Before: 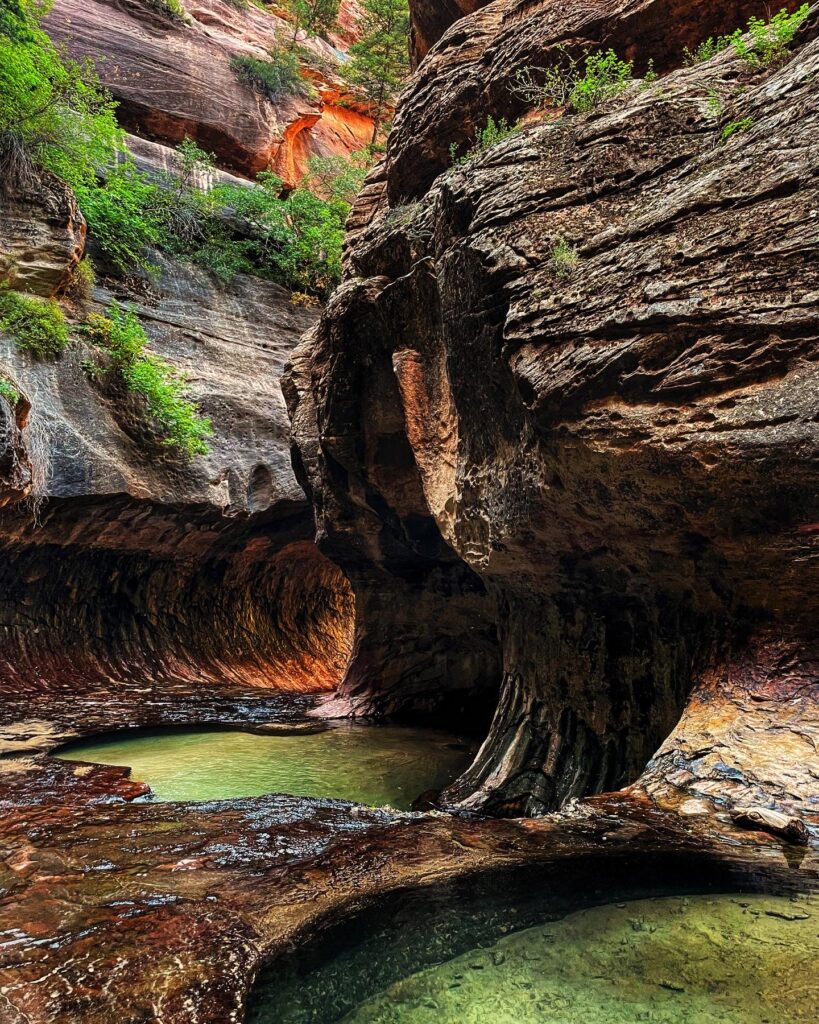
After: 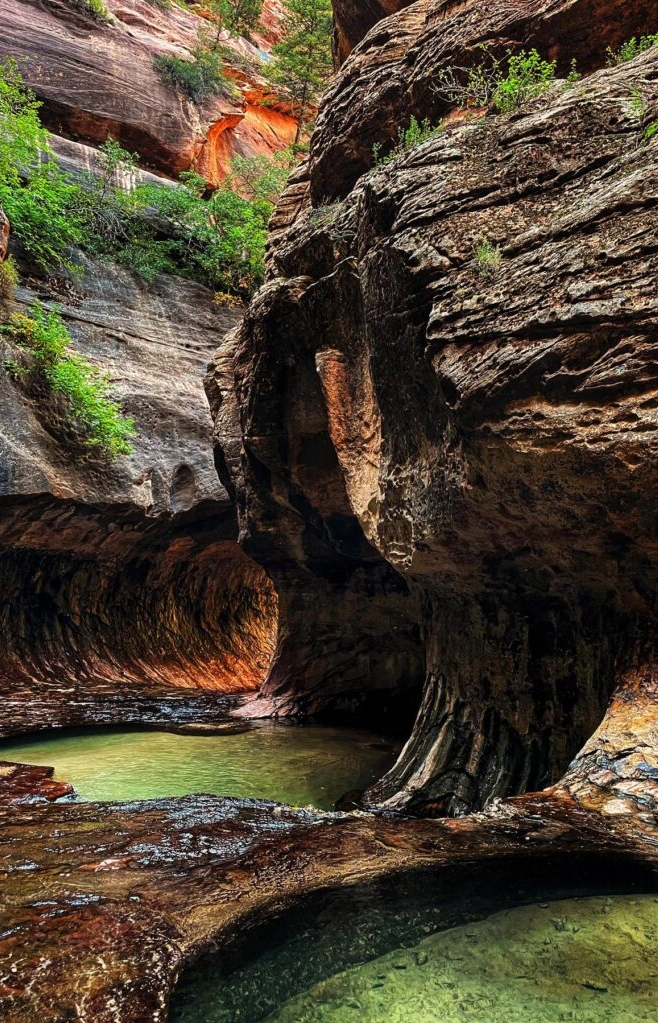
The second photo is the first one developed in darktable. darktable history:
crop and rotate: left 9.509%, right 10.135%
